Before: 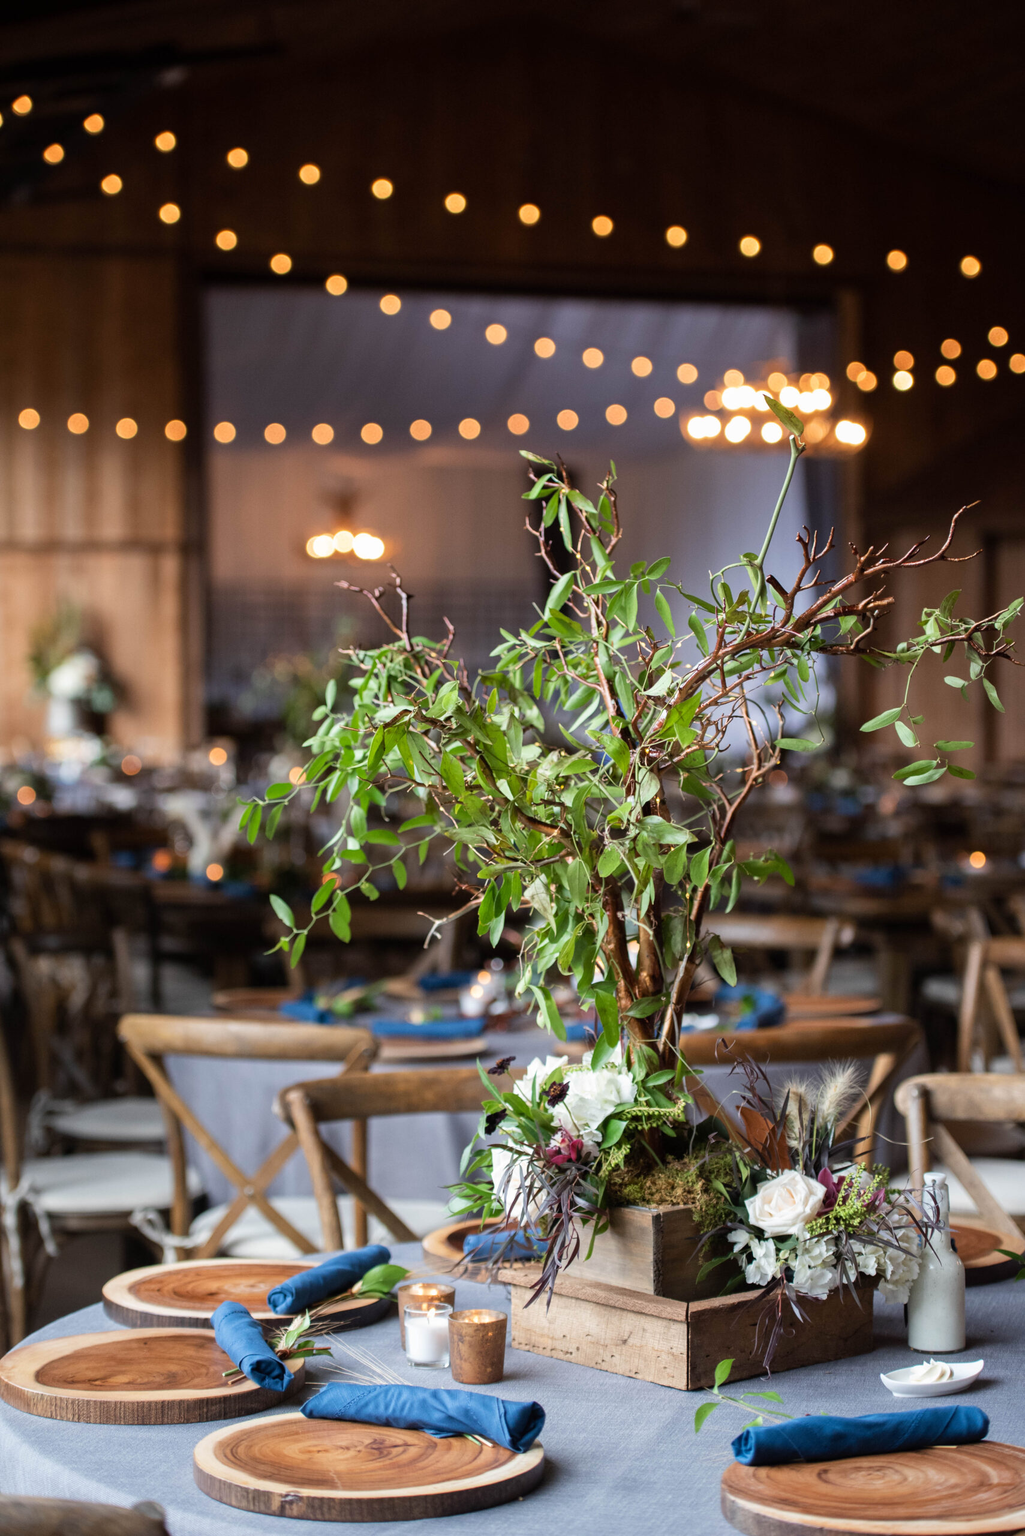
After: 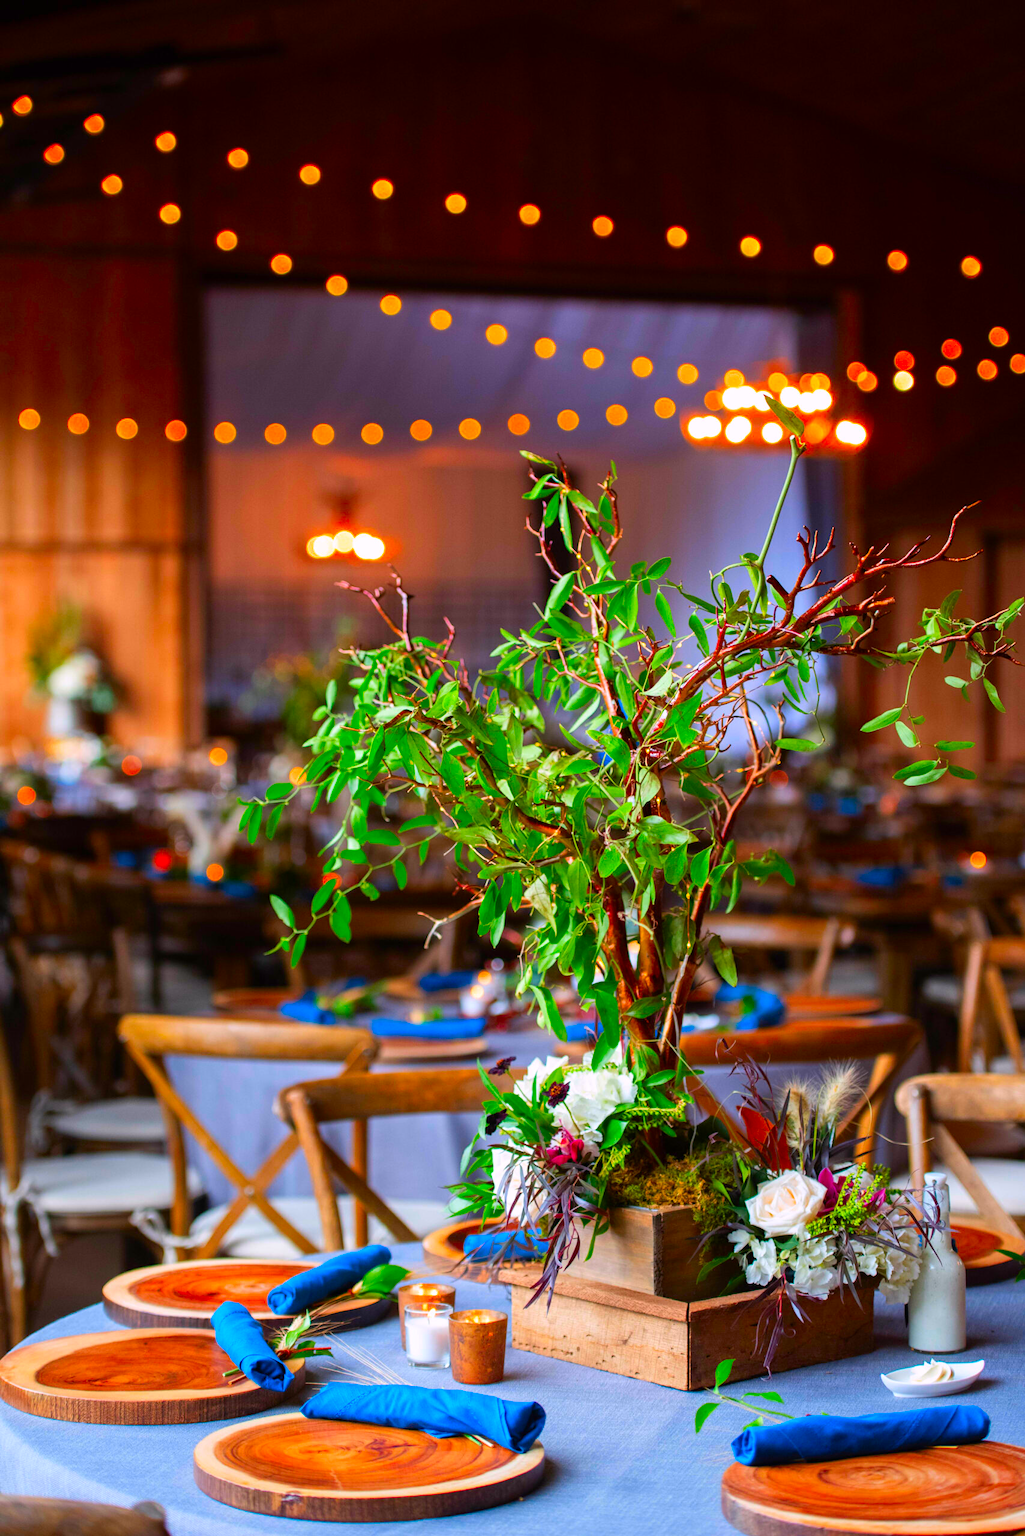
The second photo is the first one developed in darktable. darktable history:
color correction: highlights a* 1.6, highlights b* -1.85, saturation 2.48
